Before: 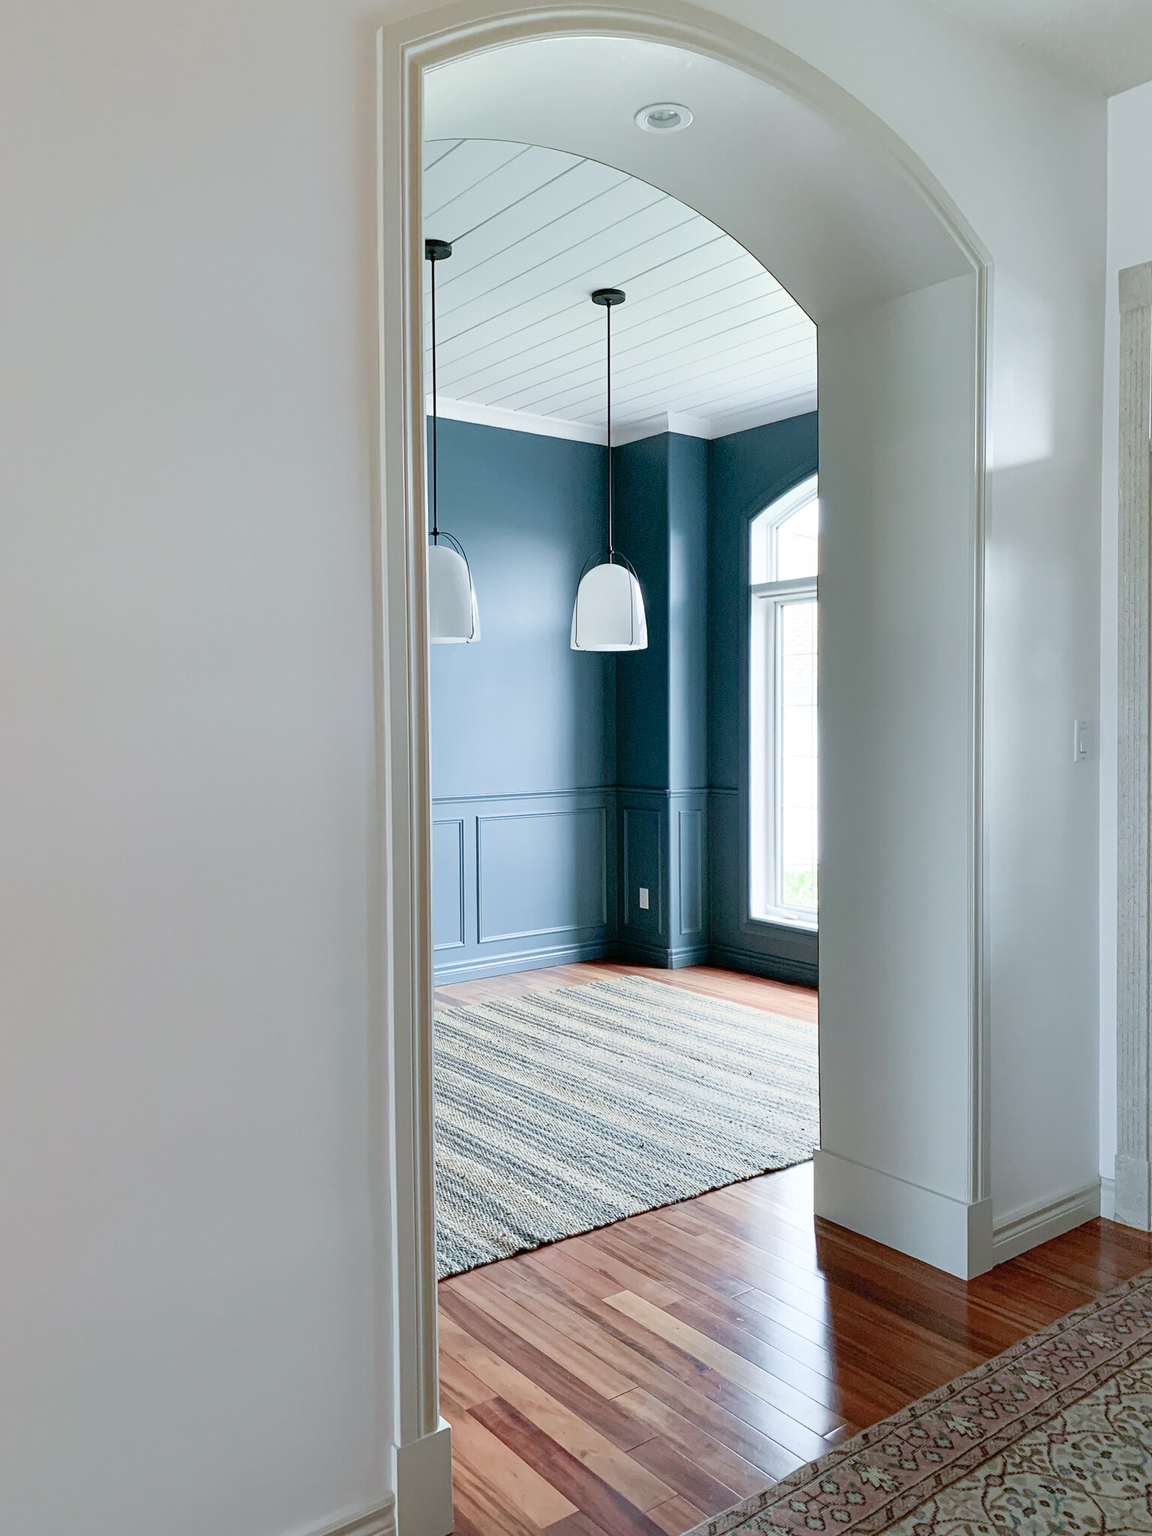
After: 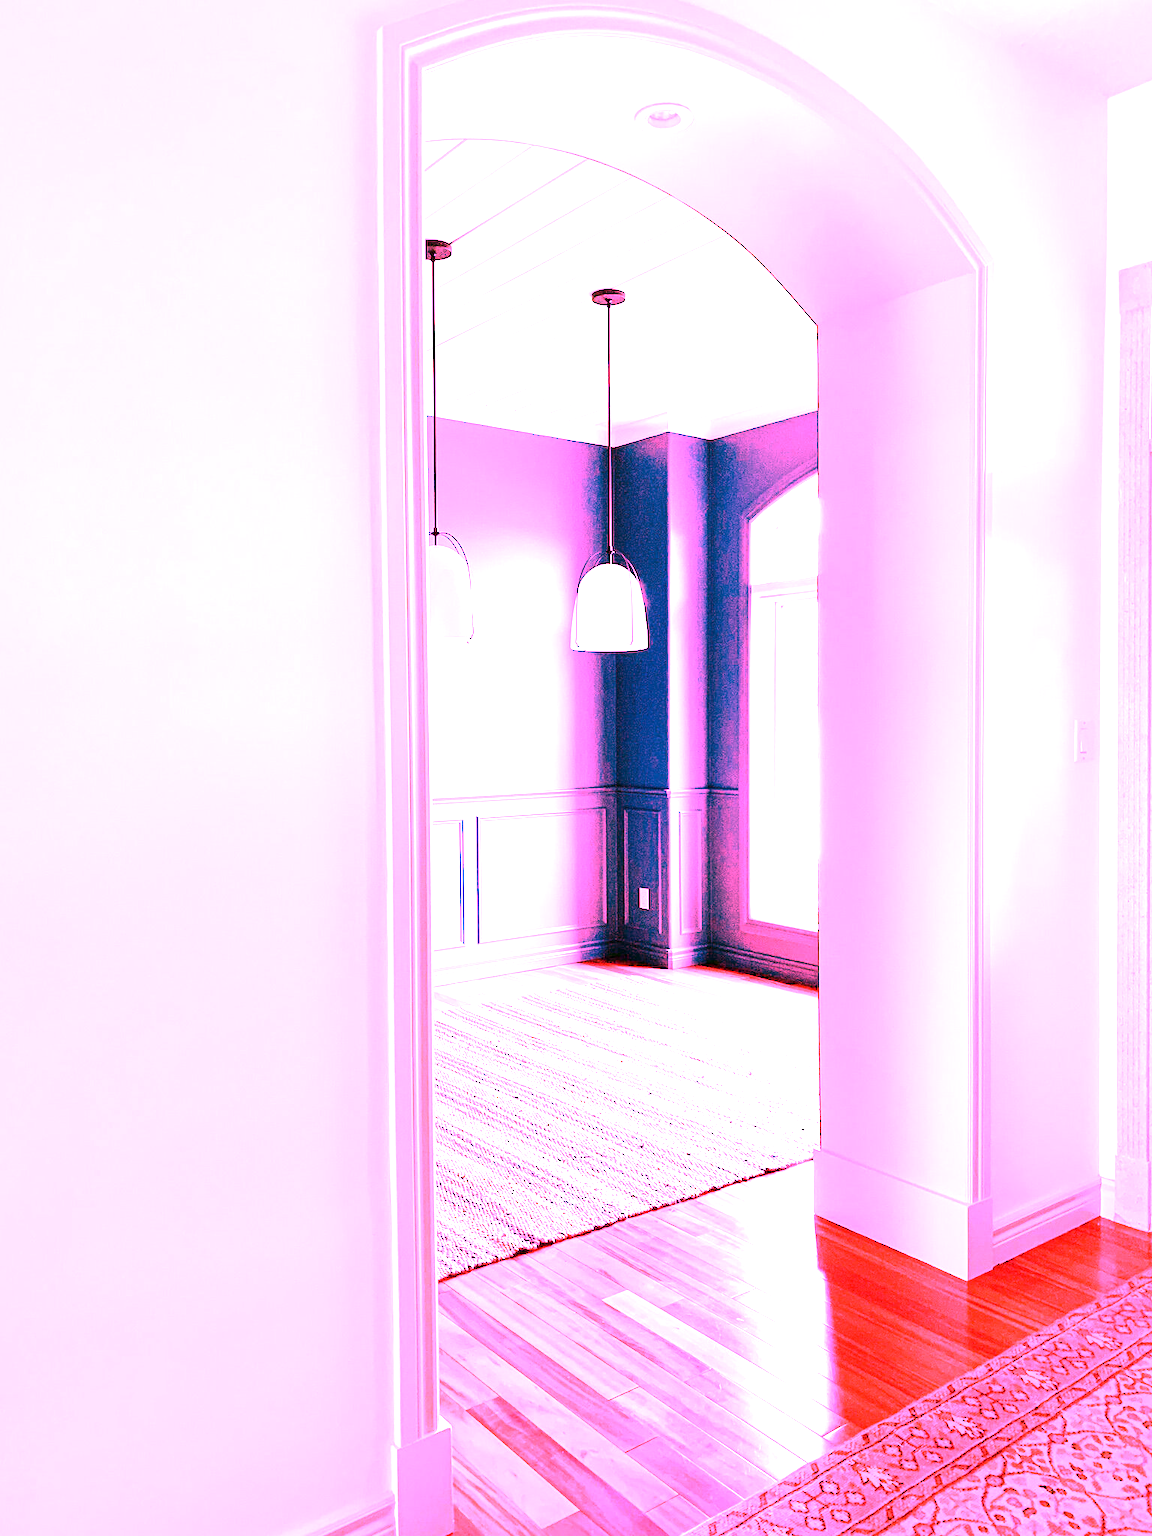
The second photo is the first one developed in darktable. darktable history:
exposure: black level correction 0.001, exposure 1.05 EV, compensate exposure bias true, compensate highlight preservation false
white balance: red 4.26, blue 1.802
